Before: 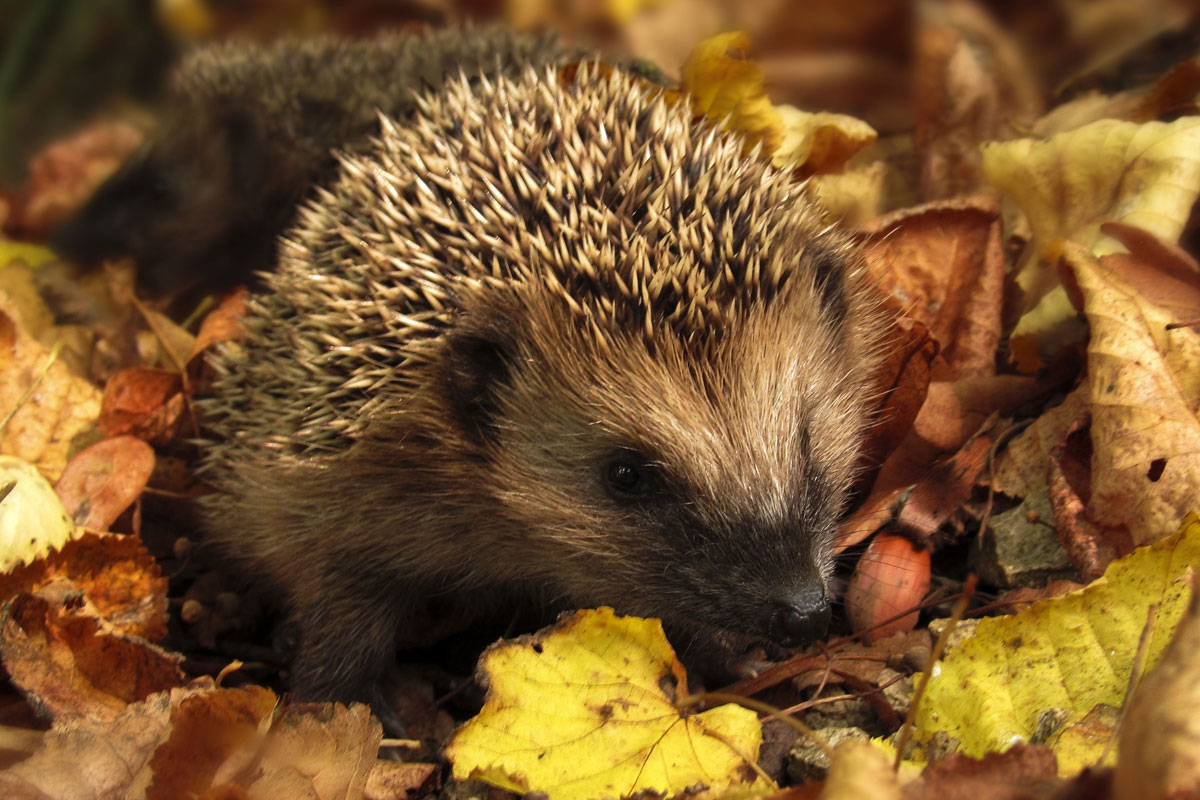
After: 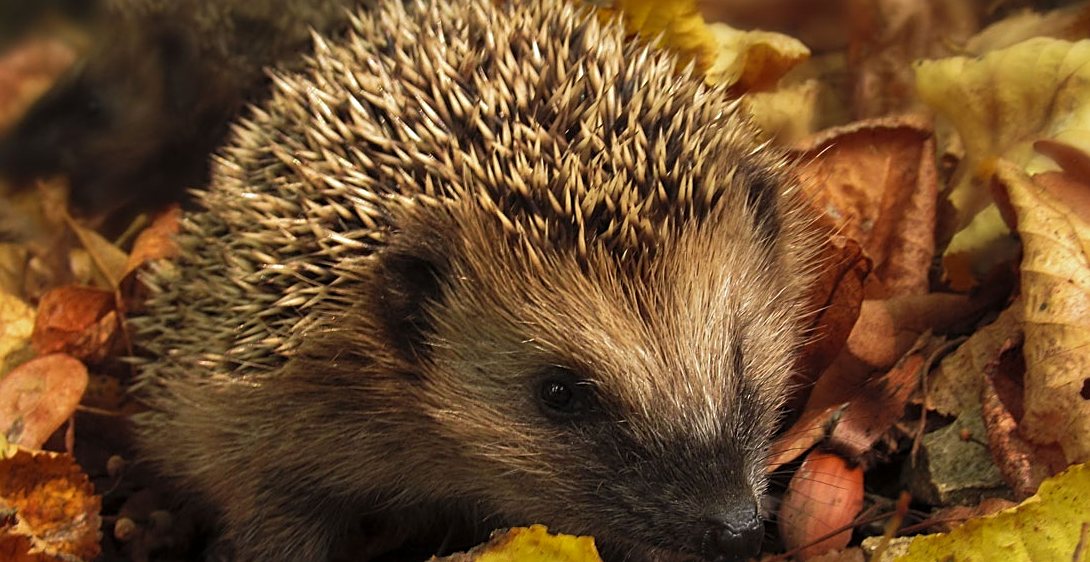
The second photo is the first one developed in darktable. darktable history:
shadows and highlights: shadows 25, white point adjustment -3, highlights -30
crop: left 5.596%, top 10.314%, right 3.534%, bottom 19.395%
sharpen: on, module defaults
